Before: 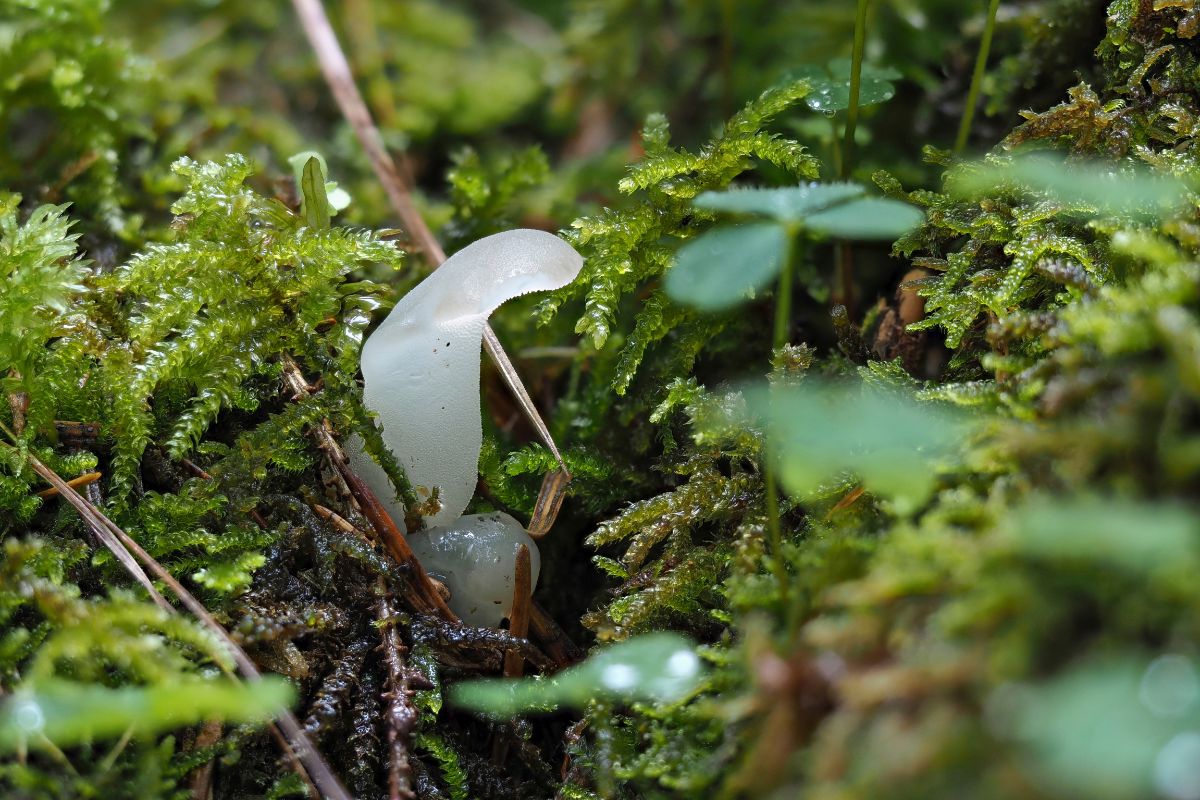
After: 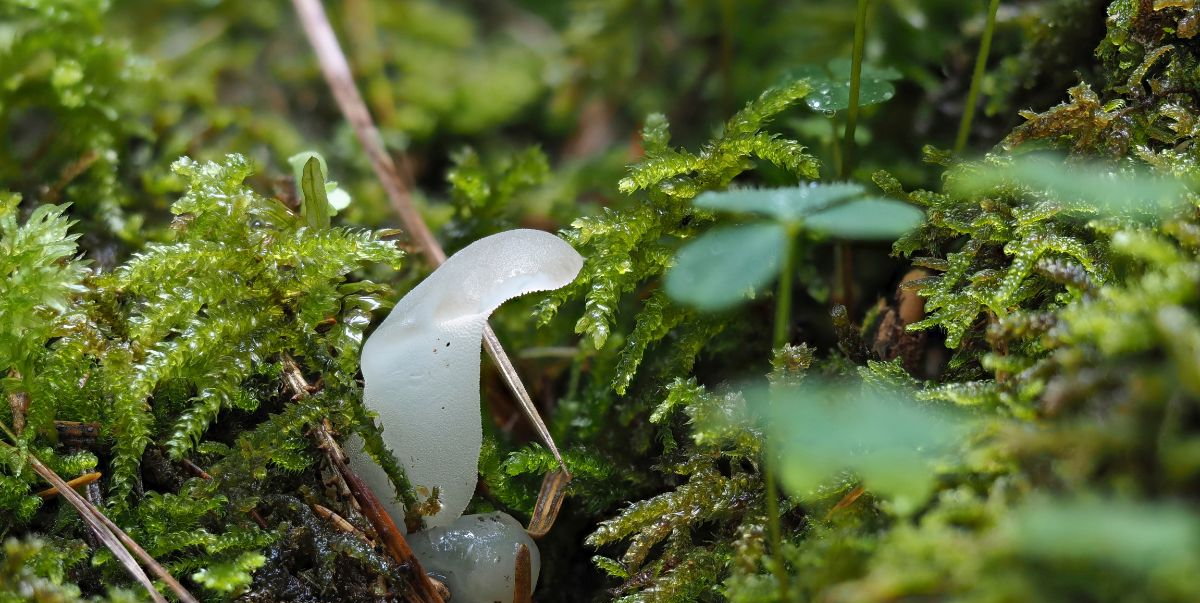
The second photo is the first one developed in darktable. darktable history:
crop: bottom 24.597%
